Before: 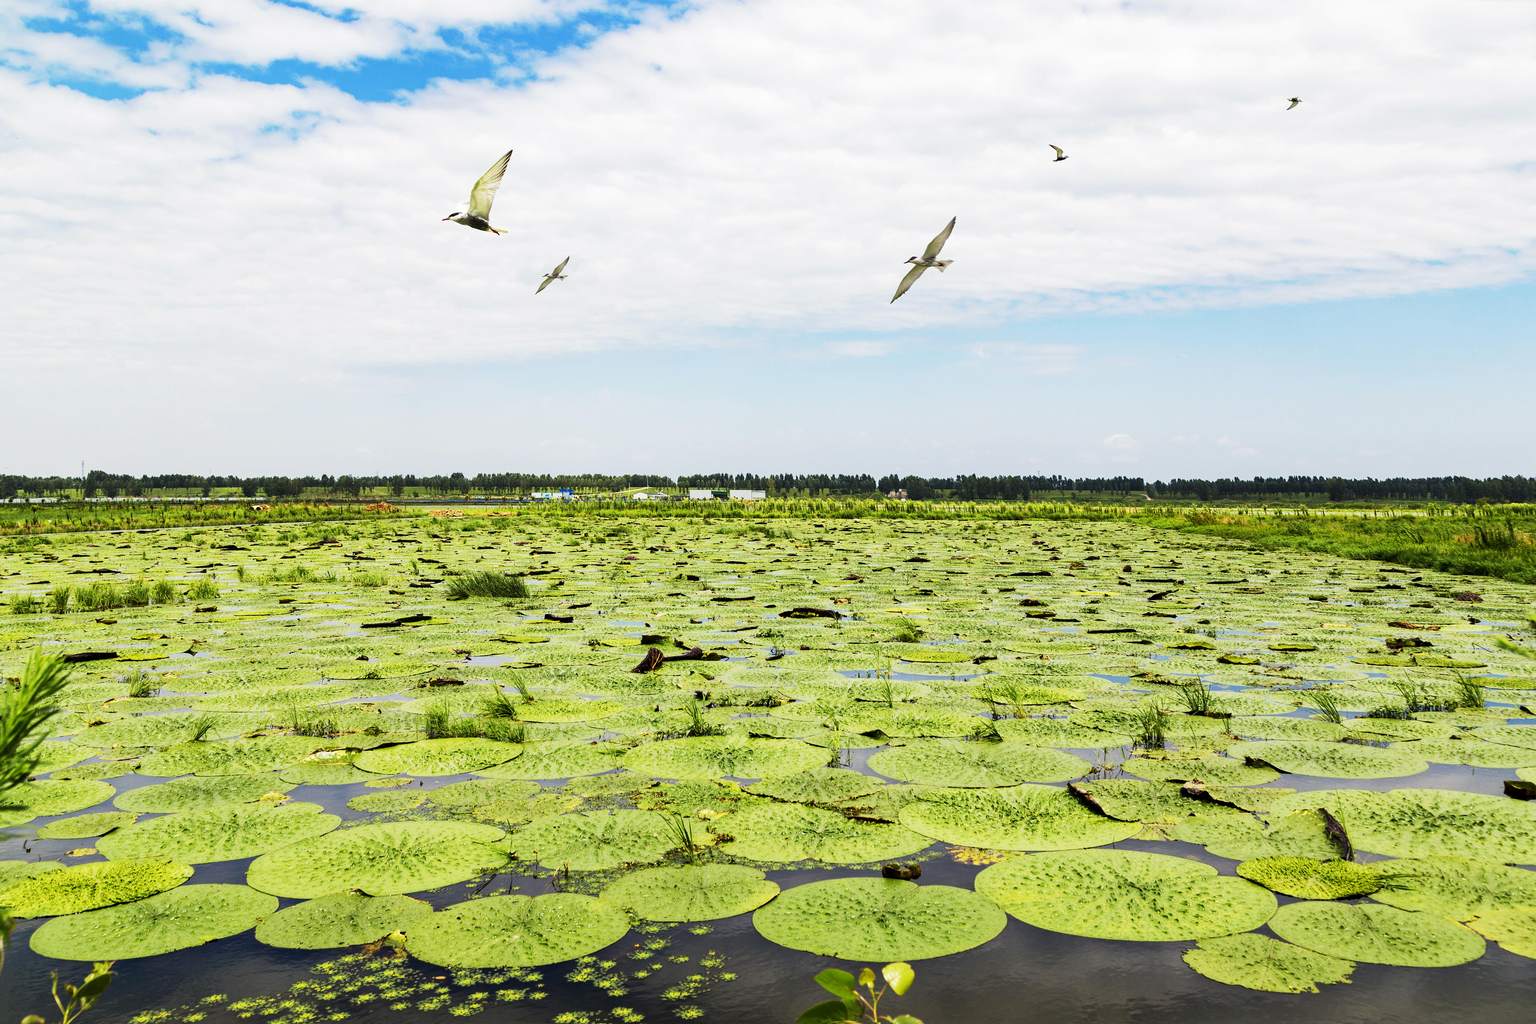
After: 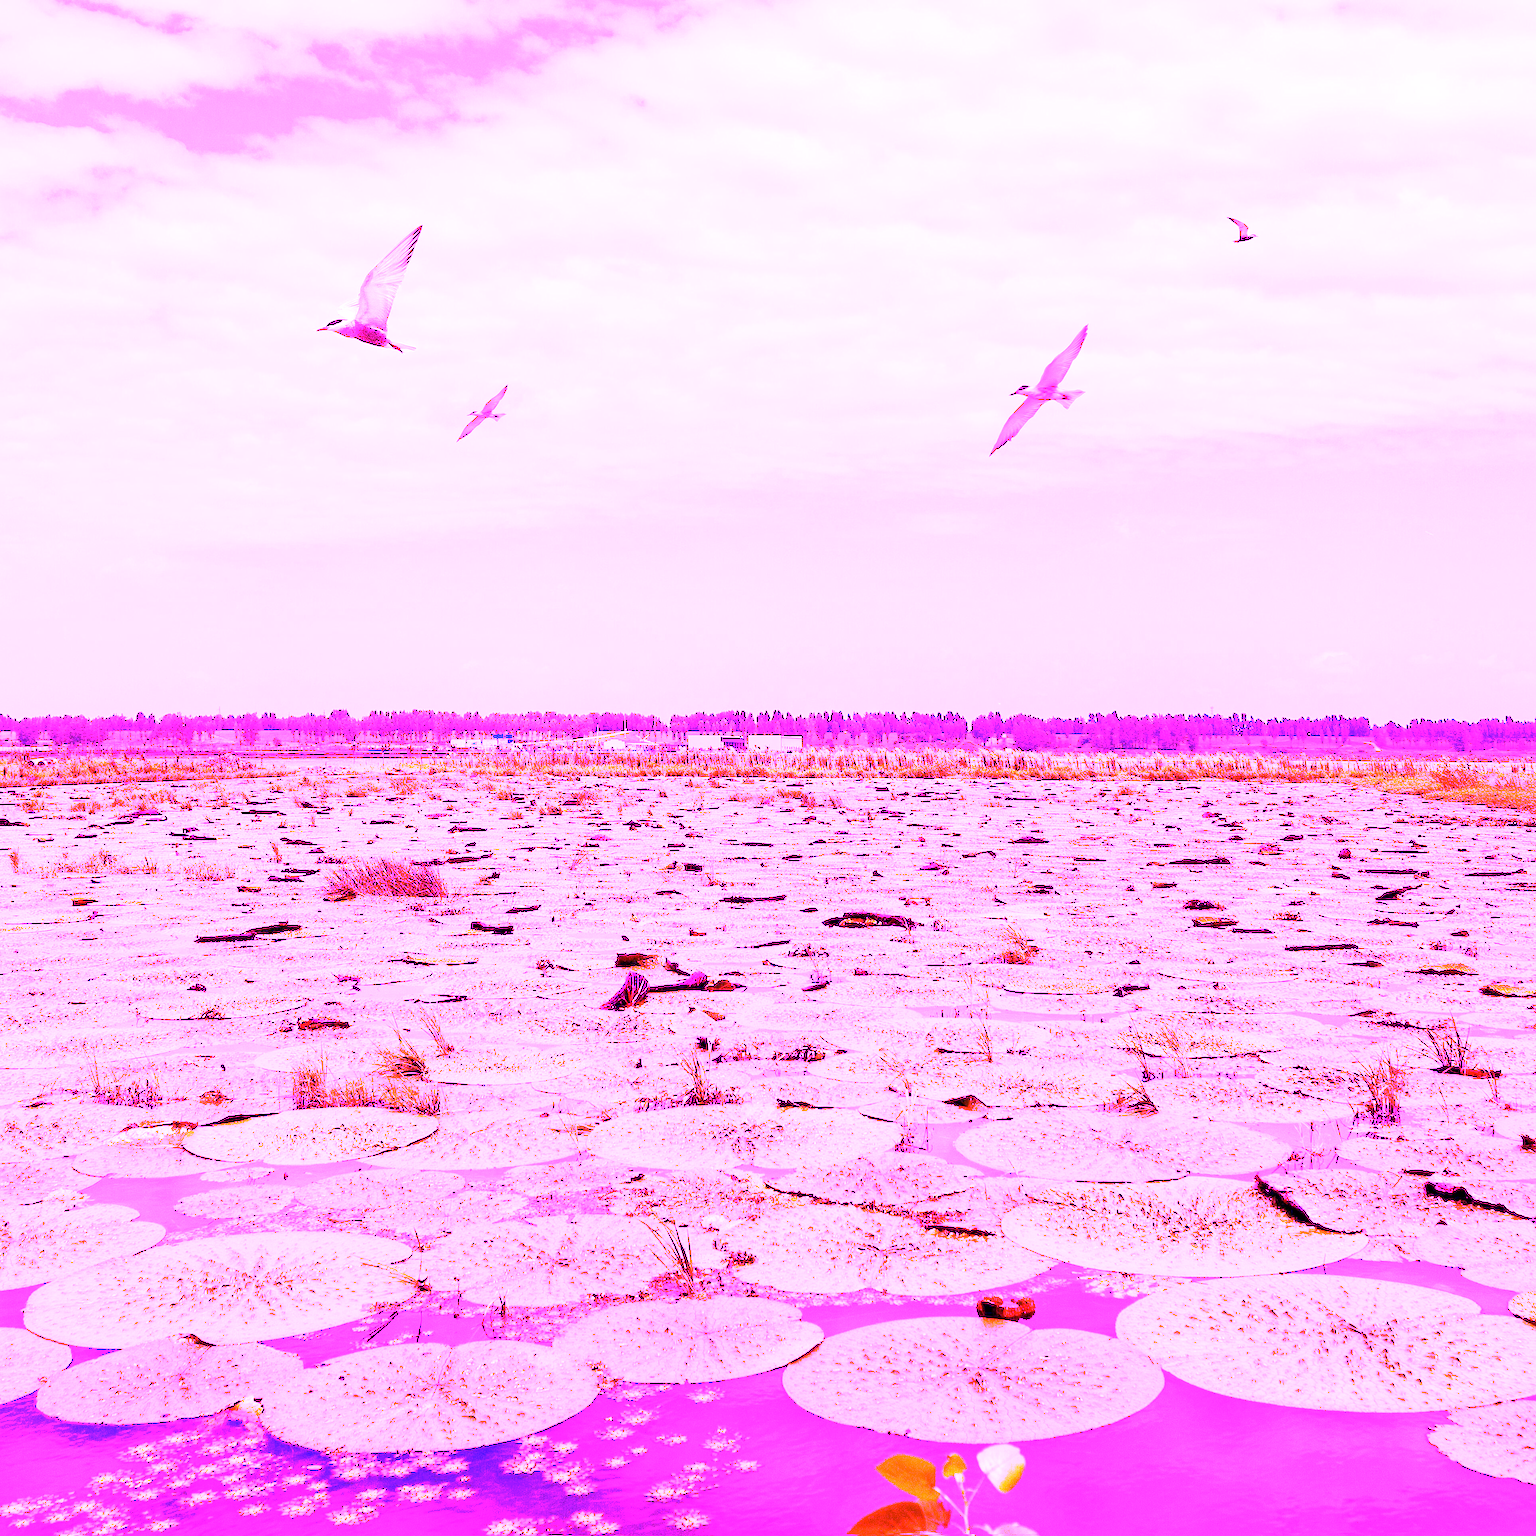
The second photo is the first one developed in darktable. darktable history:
white balance: red 8, blue 8
crop and rotate: left 15.055%, right 18.278%
